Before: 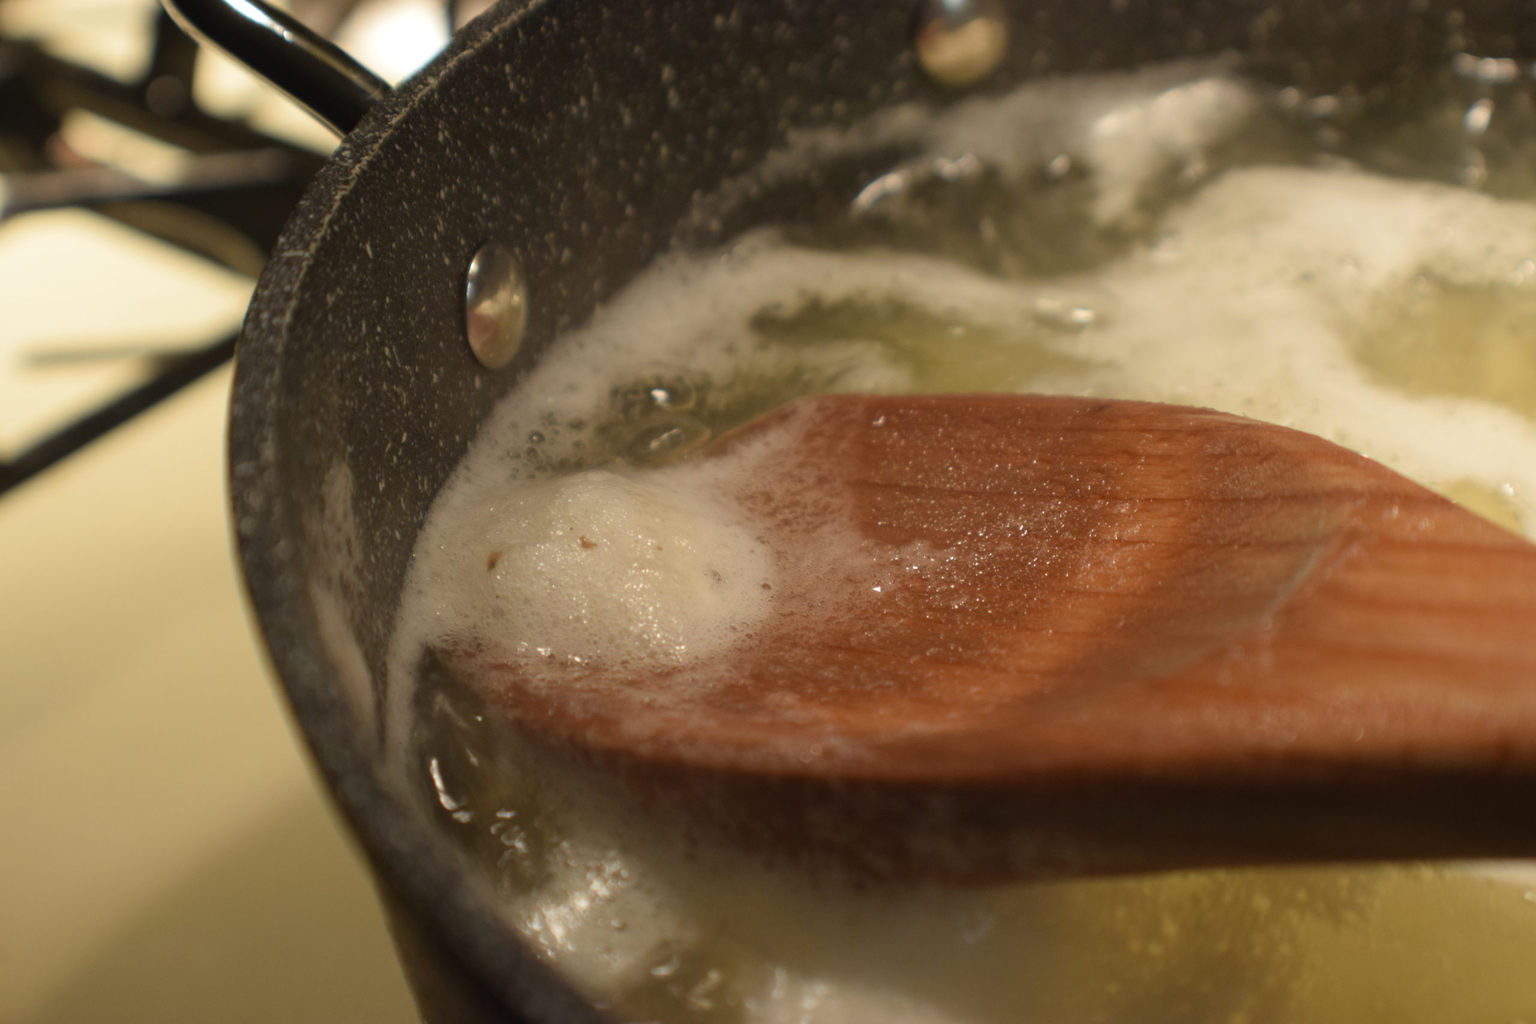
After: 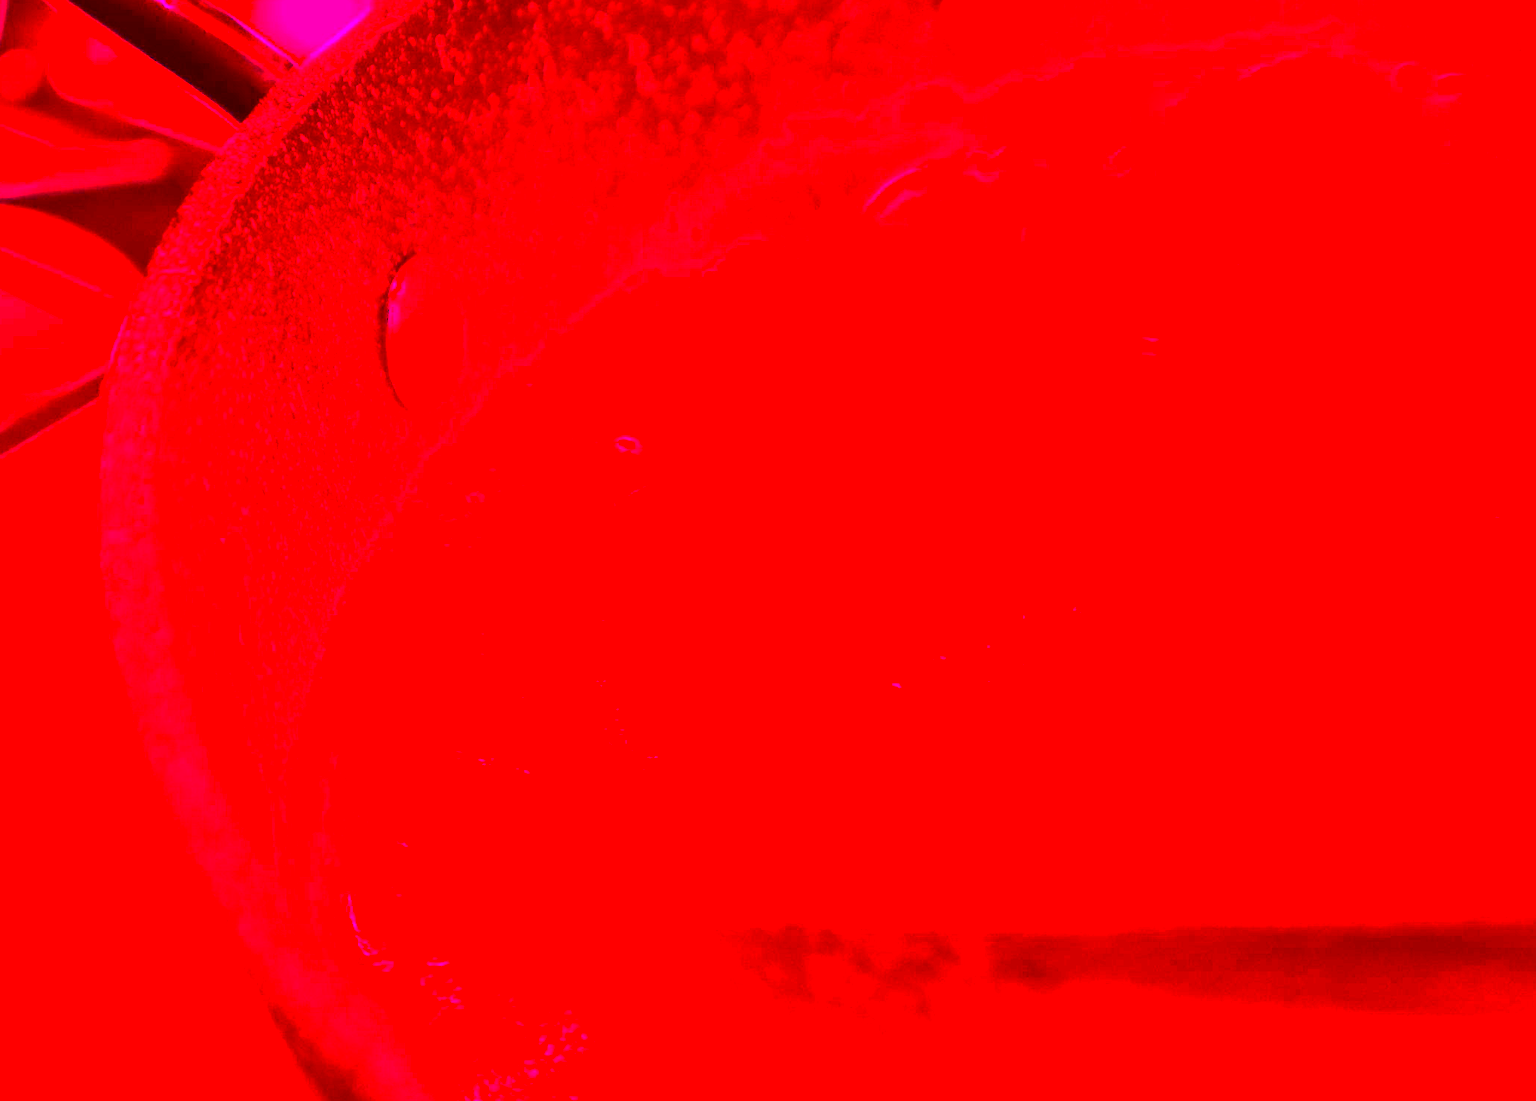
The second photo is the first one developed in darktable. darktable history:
crop: left 9.929%, top 3.475%, right 9.188%, bottom 9.529%
white balance: red 4.26, blue 1.802
contrast brightness saturation: contrast 0.26, brightness 0.02, saturation 0.87
